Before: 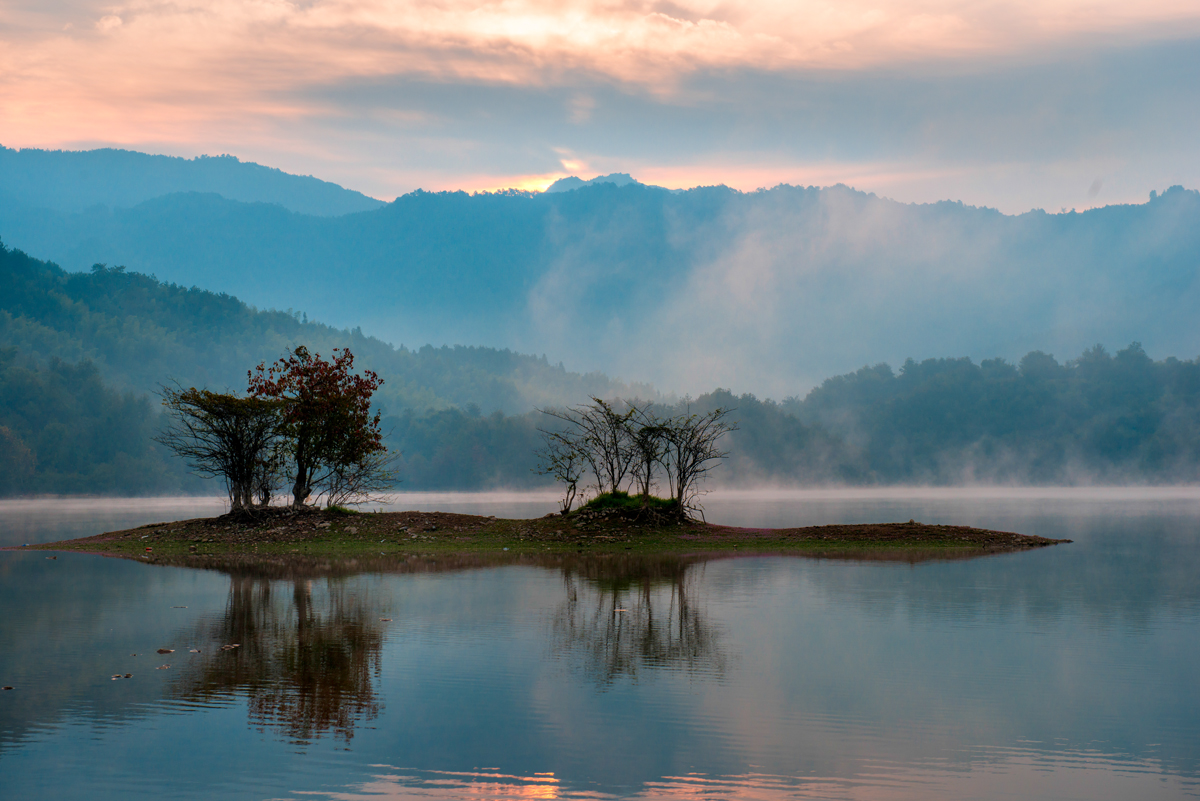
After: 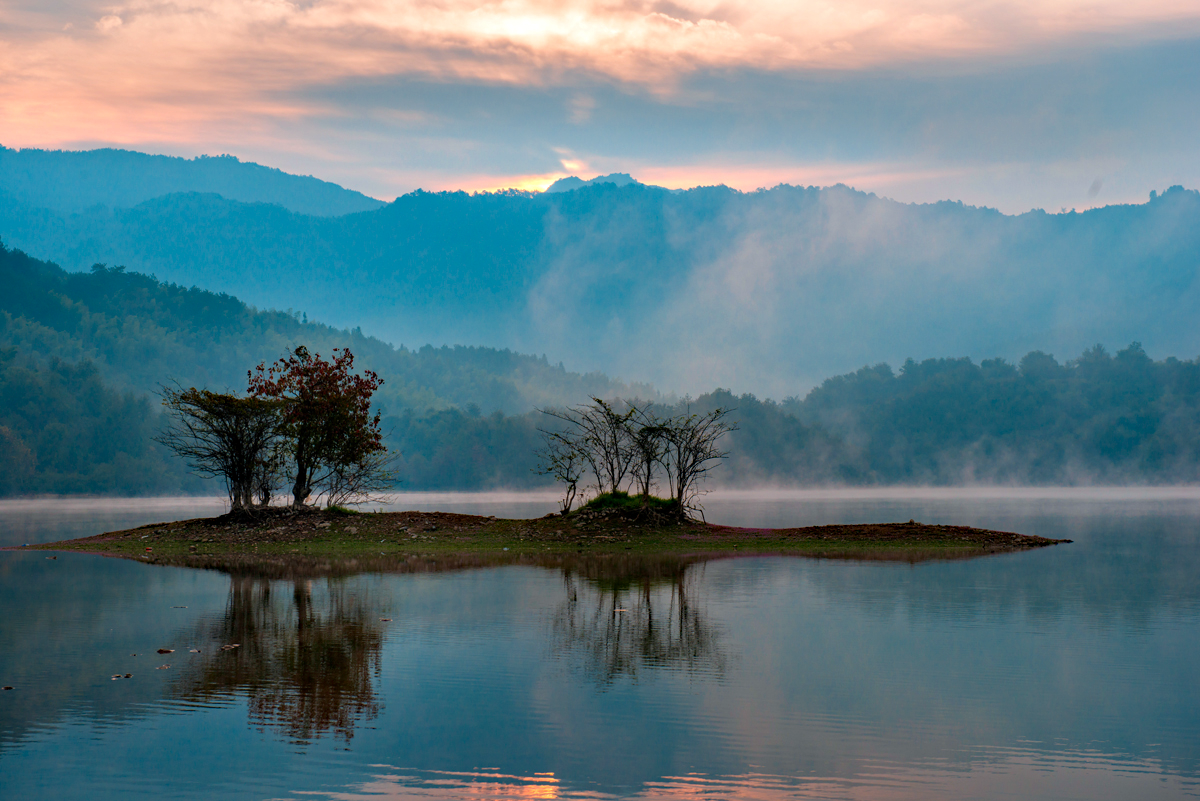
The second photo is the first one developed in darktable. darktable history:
haze removal: strength 0.283, distance 0.254, compatibility mode true, adaptive false
